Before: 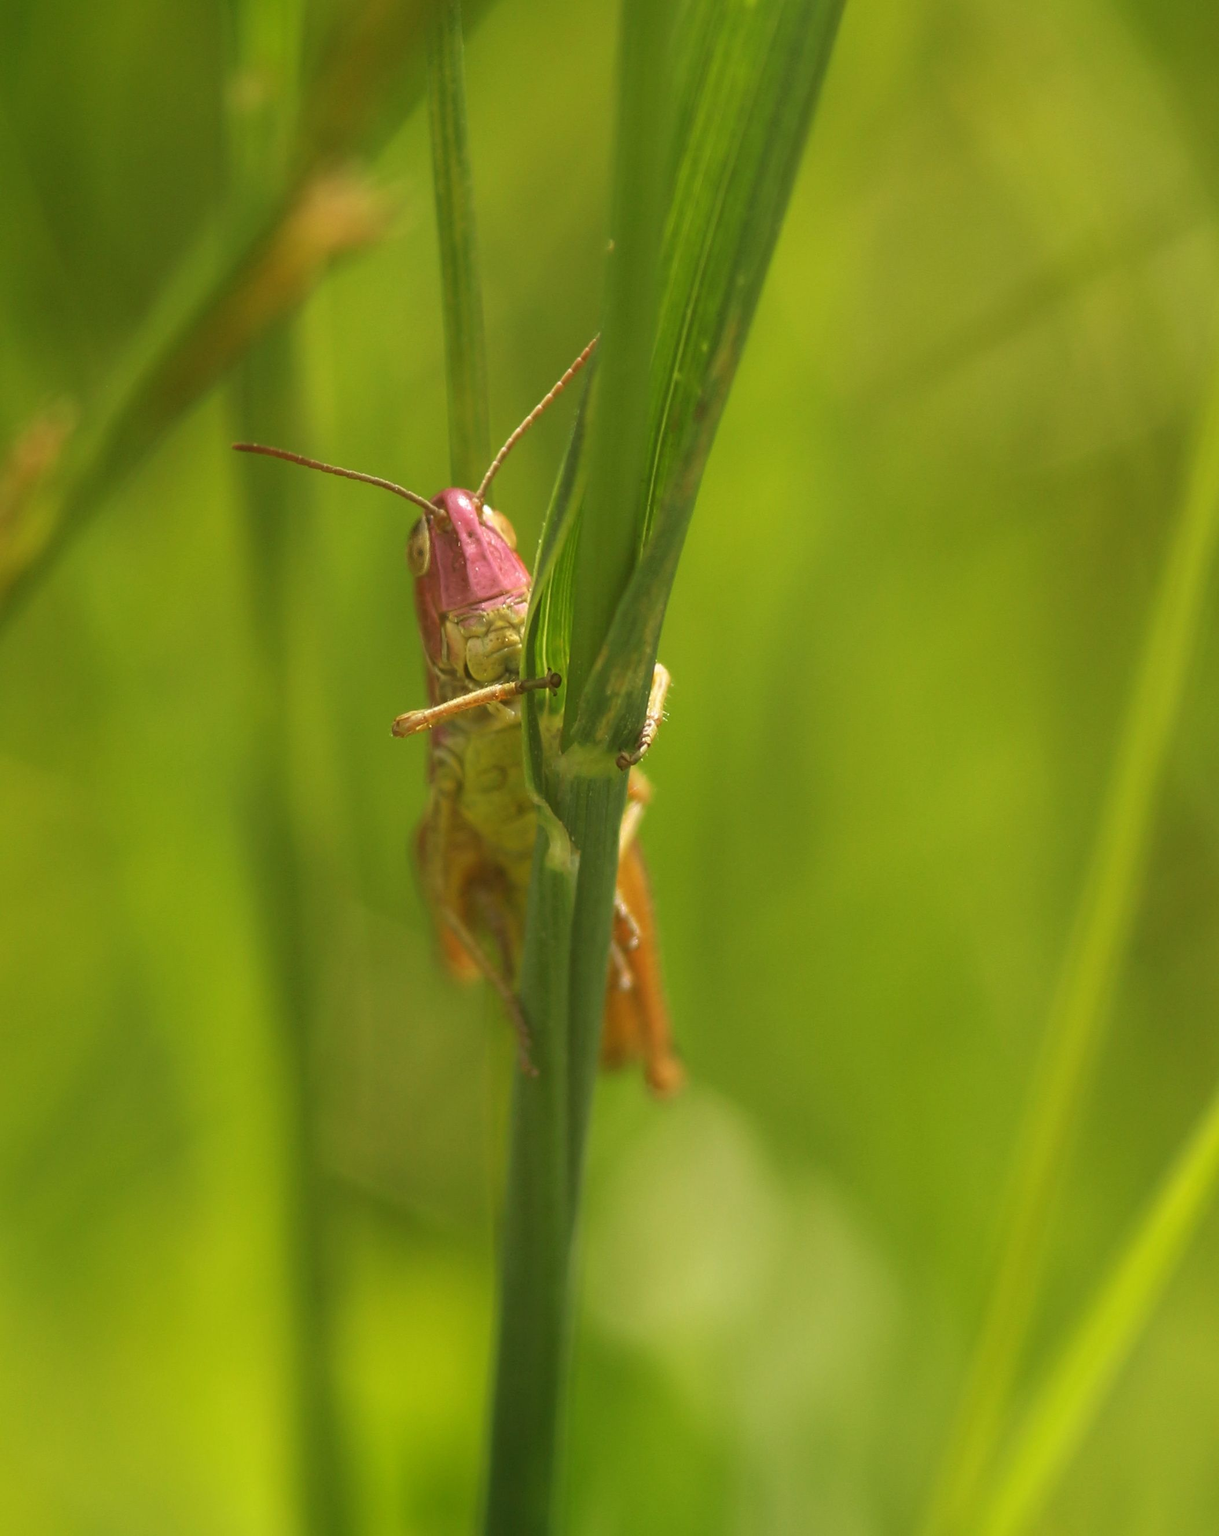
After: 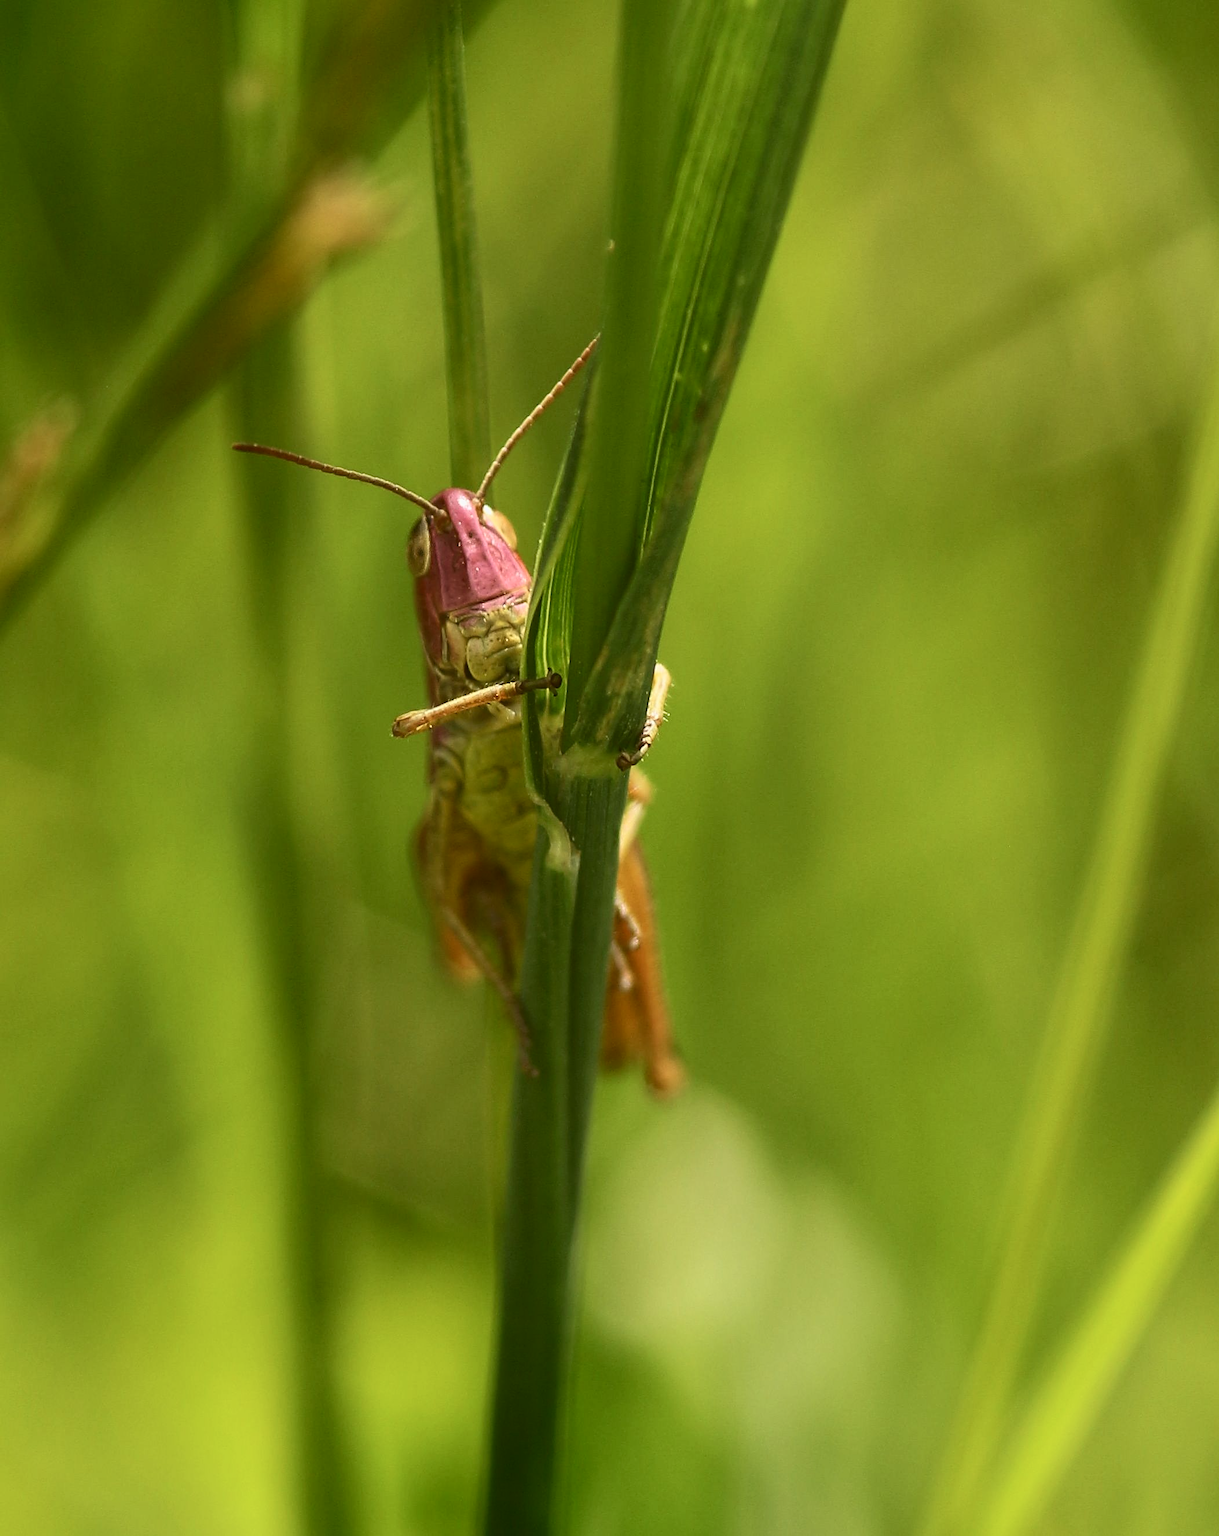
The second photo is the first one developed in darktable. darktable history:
sharpen: on, module defaults
contrast brightness saturation: contrast 0.28
tone equalizer: on, module defaults
exposure: exposure -0.21 EV, compensate highlight preservation false
